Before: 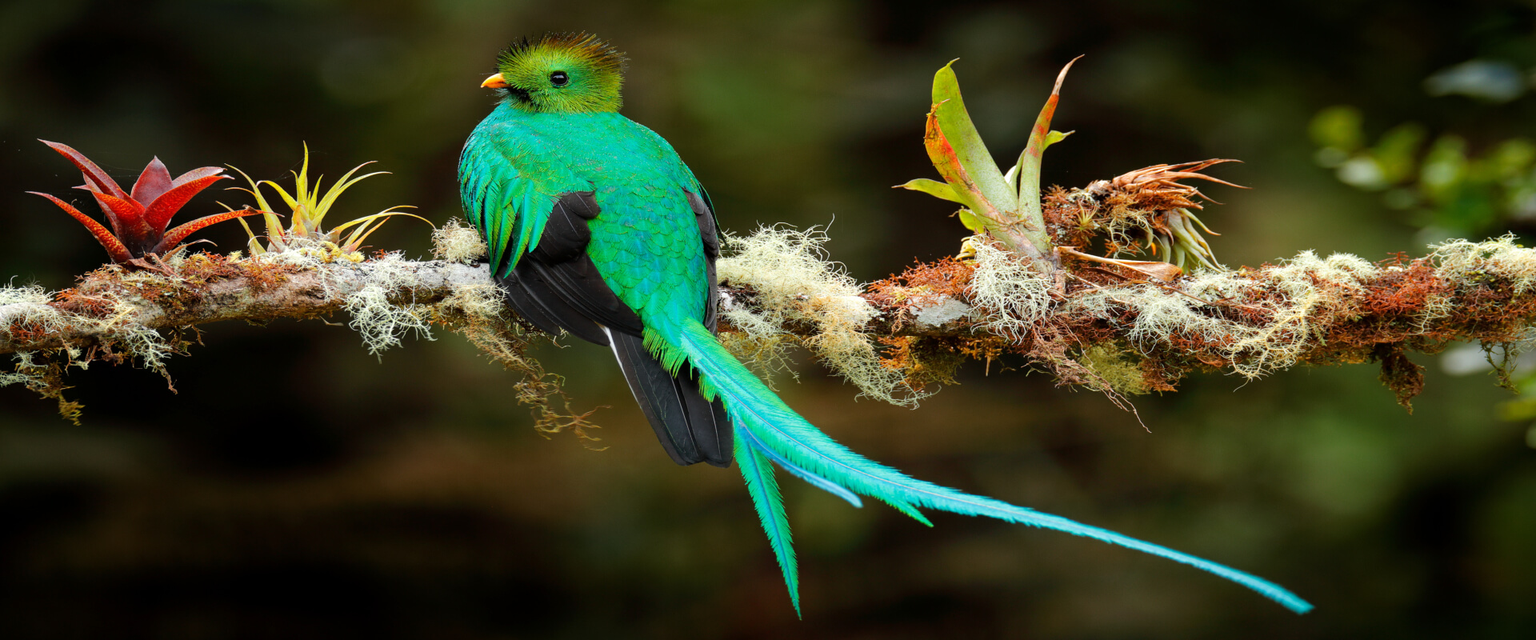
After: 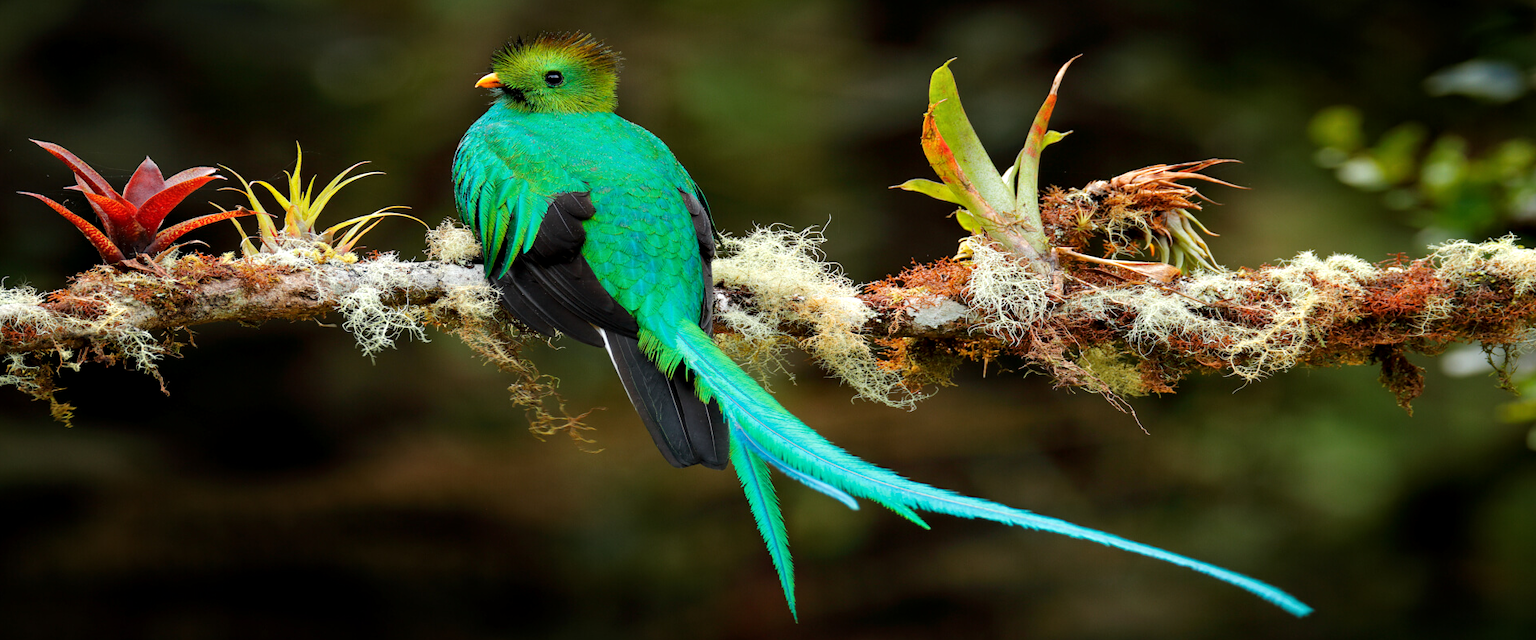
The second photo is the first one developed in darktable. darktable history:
crop and rotate: left 0.614%, top 0.179%, bottom 0.309%
contrast equalizer: octaves 7, y [[0.6 ×6], [0.55 ×6], [0 ×6], [0 ×6], [0 ×6]], mix 0.2
